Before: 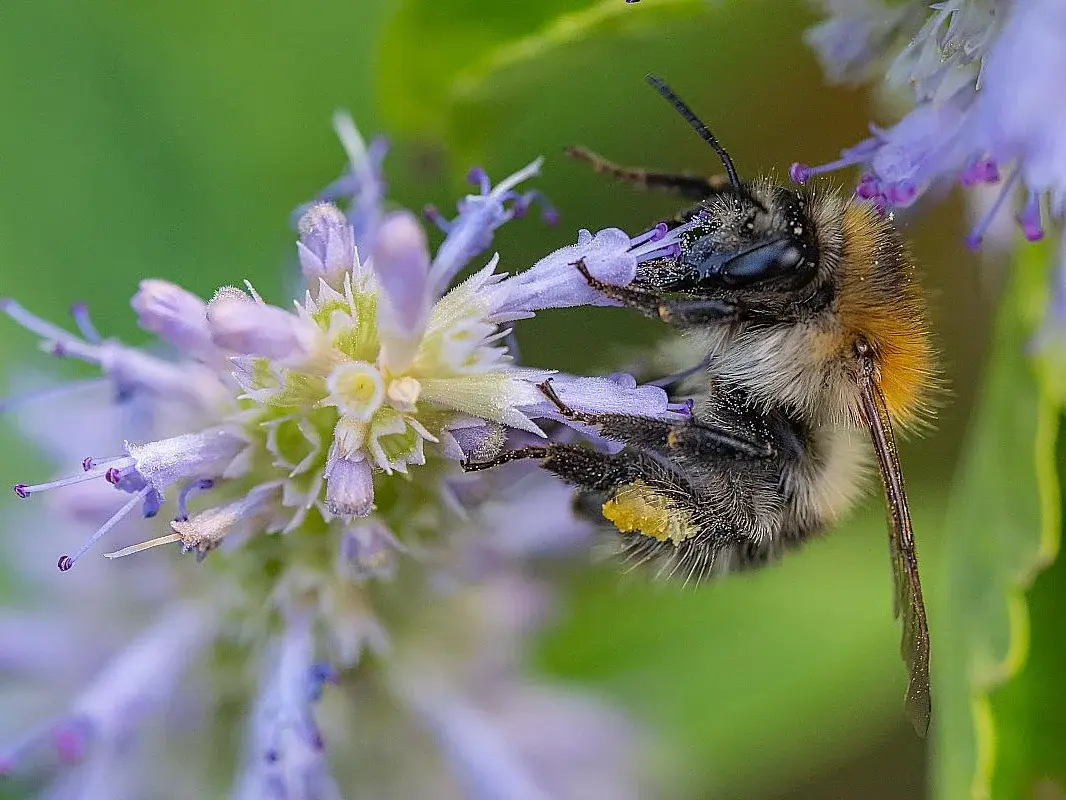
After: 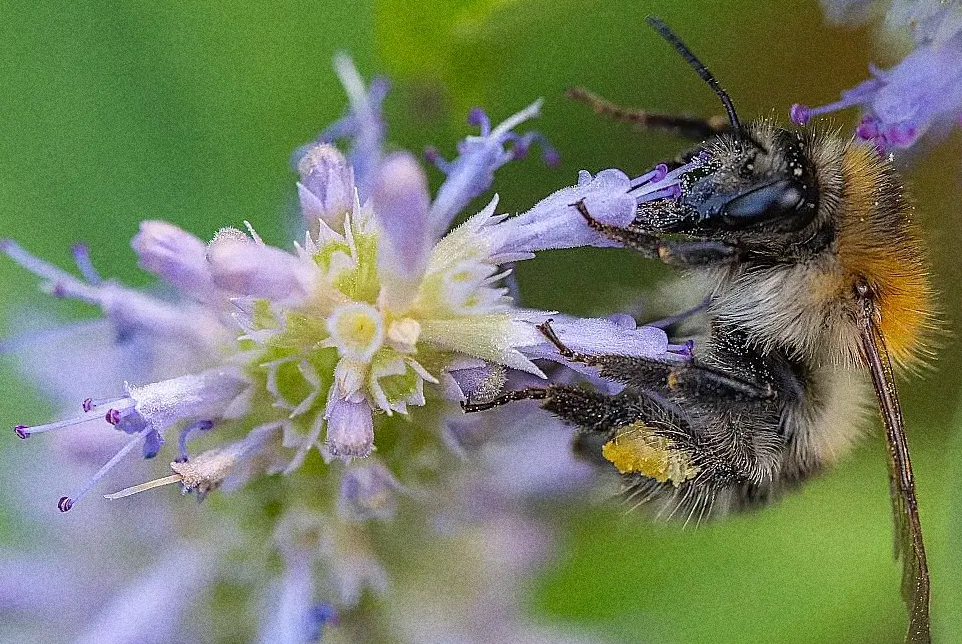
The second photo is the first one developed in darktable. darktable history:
crop: top 7.49%, right 9.717%, bottom 11.943%
grain: coarseness 0.09 ISO, strength 40%
tone equalizer: on, module defaults
